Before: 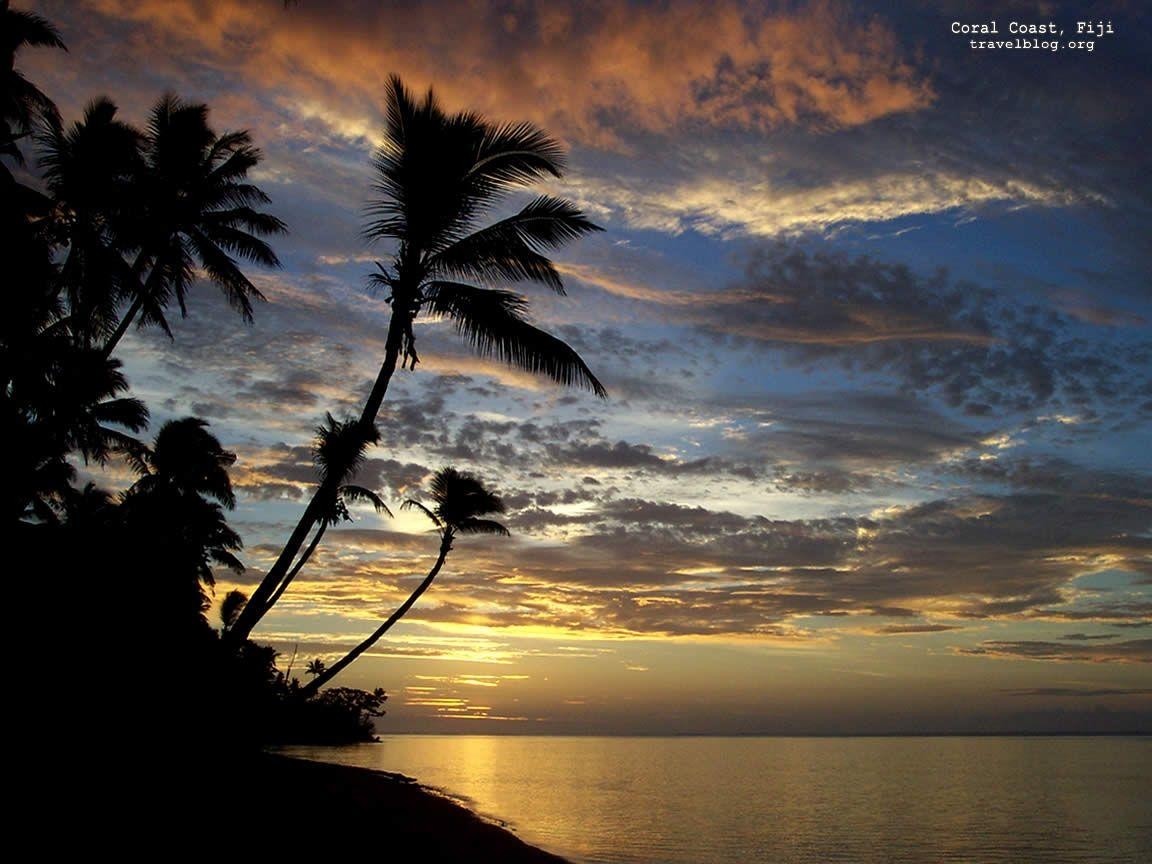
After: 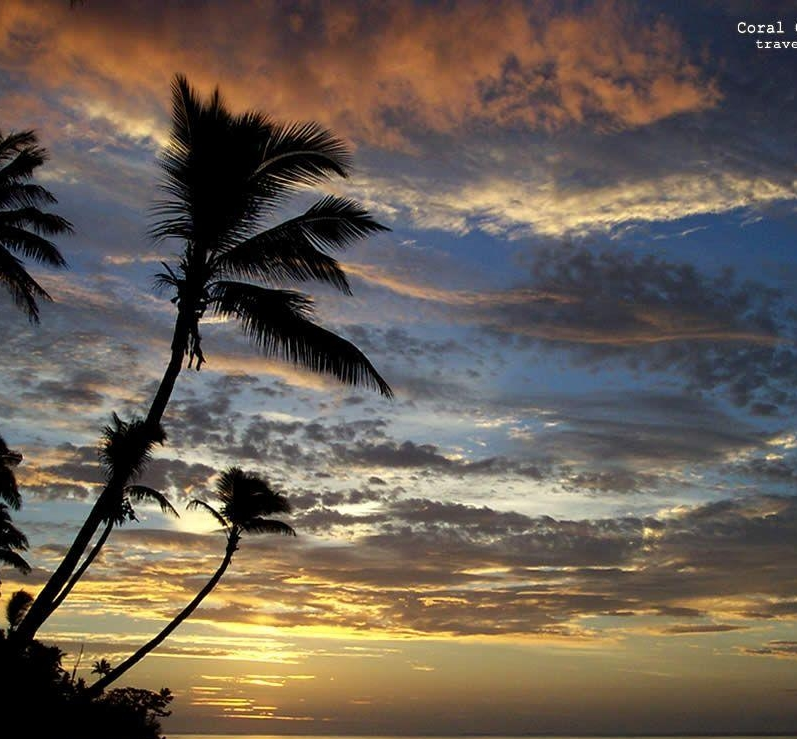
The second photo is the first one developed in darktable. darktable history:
crop: left 18.639%, right 12.16%, bottom 14.392%
